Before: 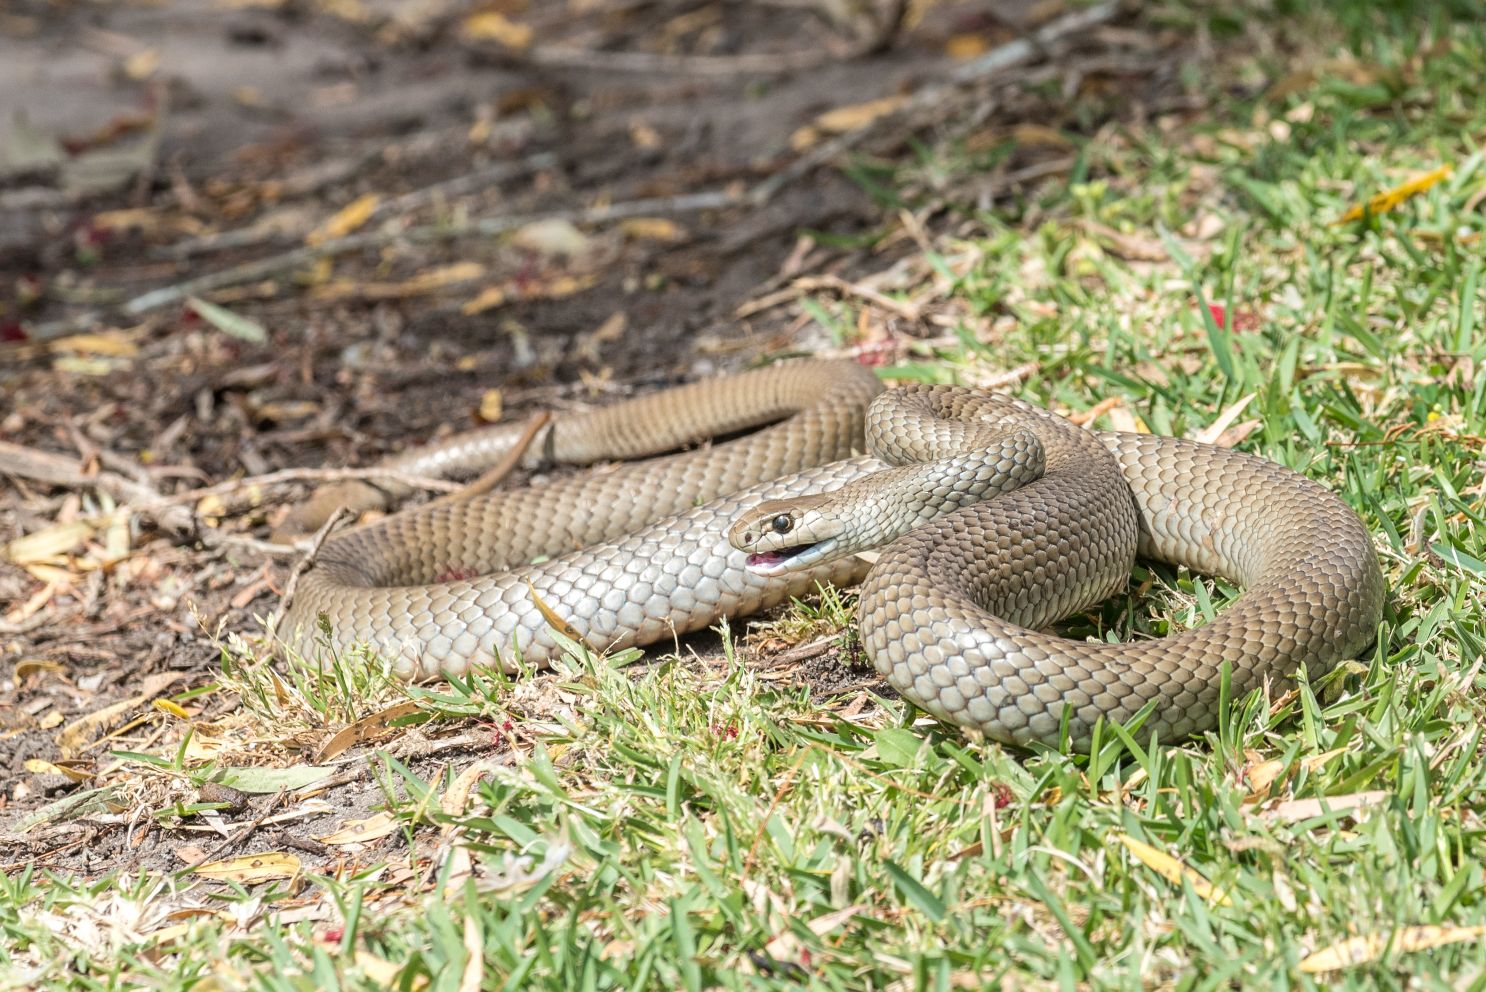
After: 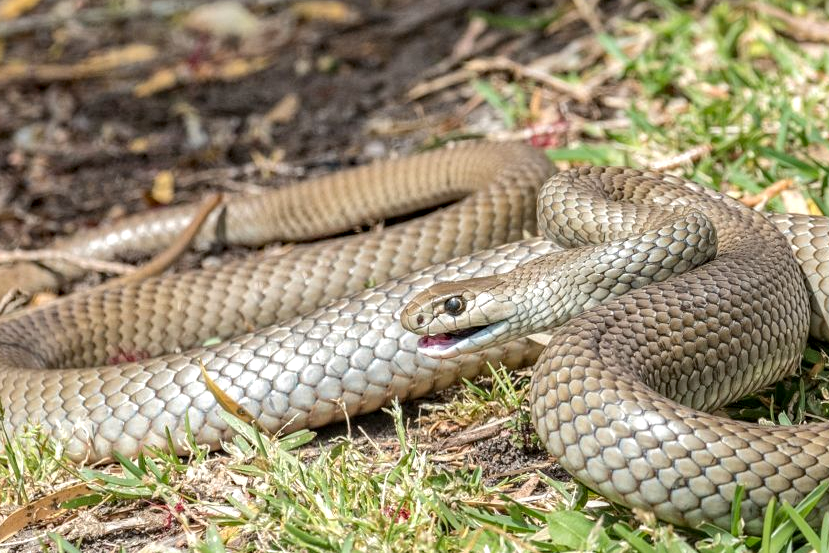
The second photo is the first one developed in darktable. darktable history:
crop and rotate: left 22.13%, top 22.054%, right 22.026%, bottom 22.102%
haze removal: compatibility mode true, adaptive false
local contrast: on, module defaults
shadows and highlights: shadows 10, white point adjustment 1, highlights -40
